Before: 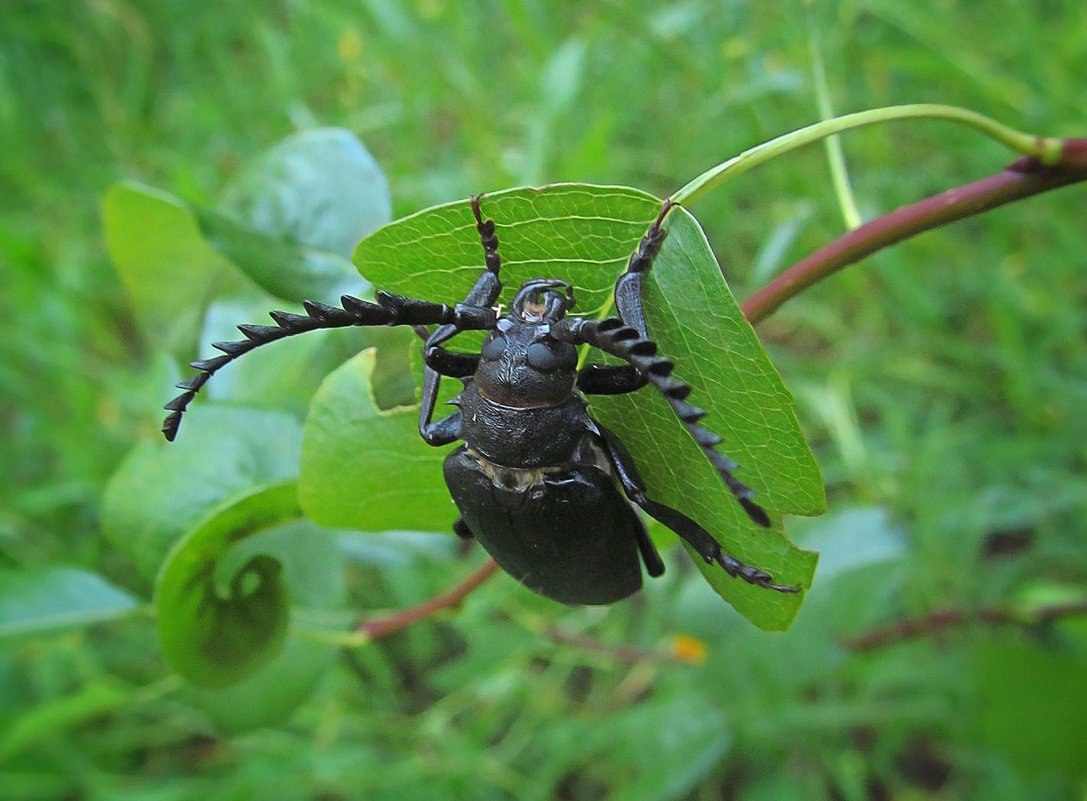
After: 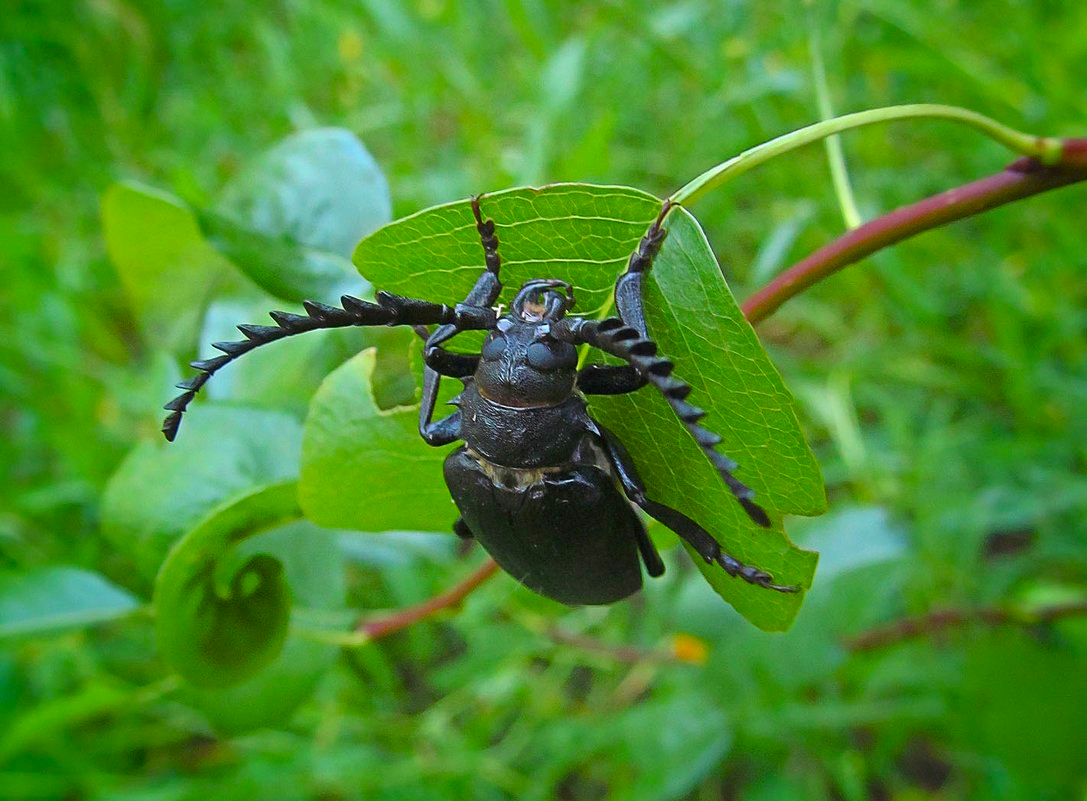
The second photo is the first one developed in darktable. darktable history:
color balance rgb: perceptual saturation grading › global saturation 20%, perceptual saturation grading › highlights -25.55%, perceptual saturation grading › shadows 24.787%, global vibrance 29.346%
